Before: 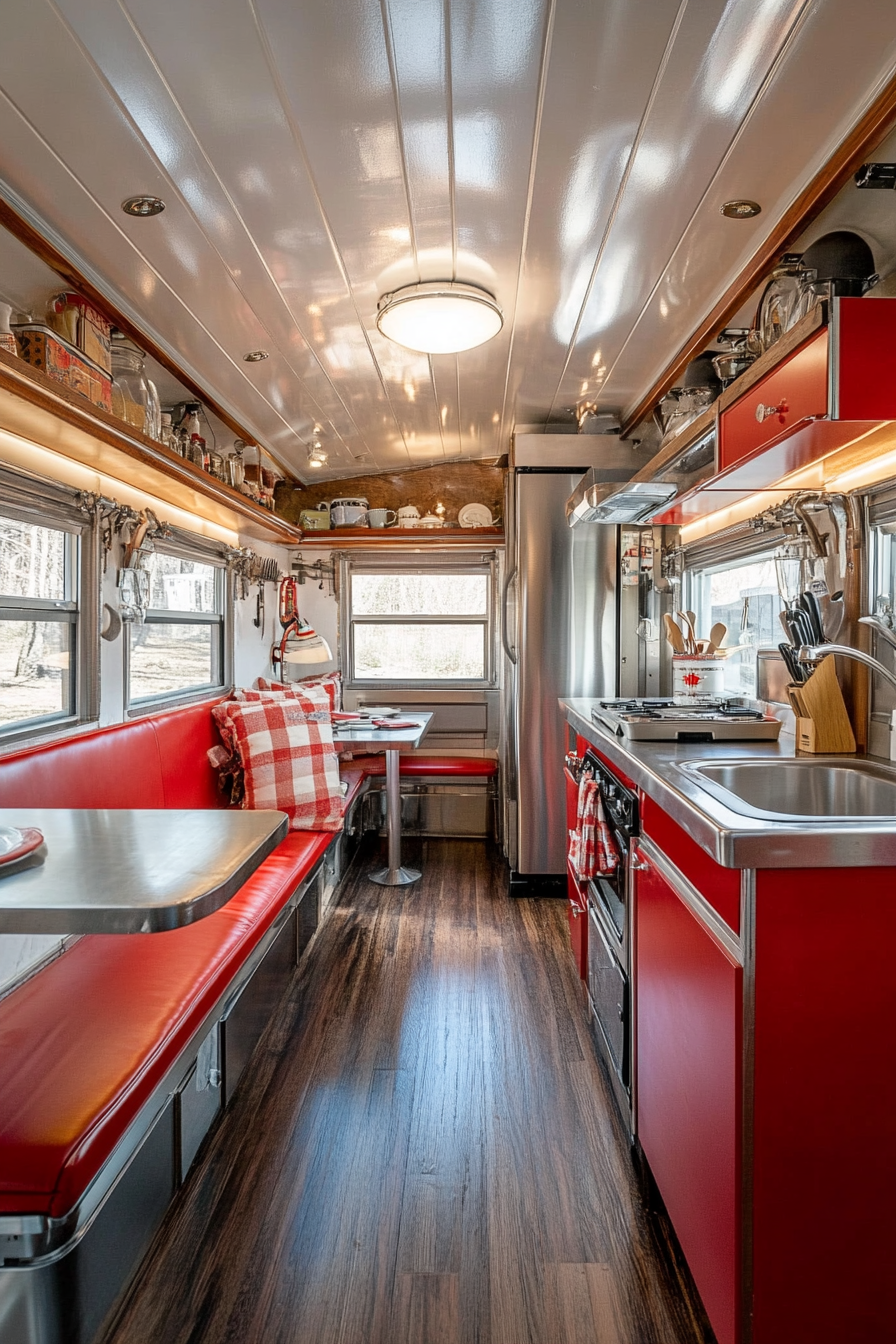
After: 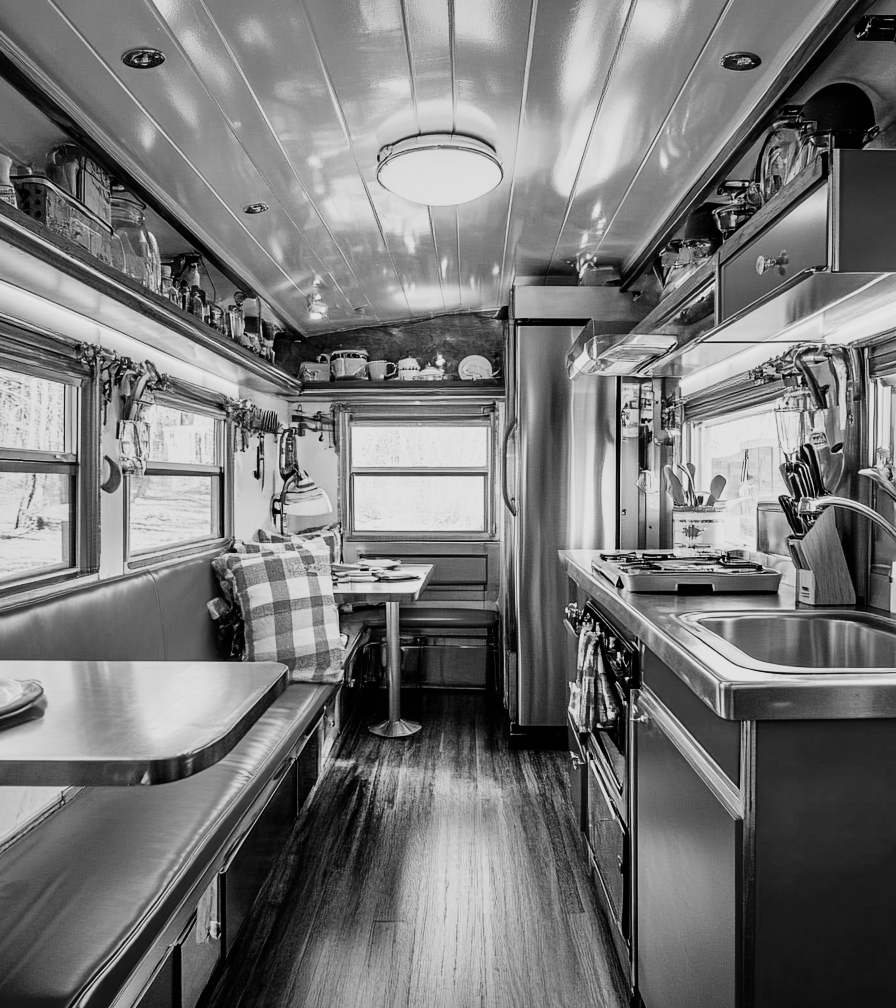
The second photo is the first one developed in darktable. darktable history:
crop: top 11.038%, bottom 13.962%
sigmoid: contrast 2, skew -0.2, preserve hue 0%, red attenuation 0.1, red rotation 0.035, green attenuation 0.1, green rotation -0.017, blue attenuation 0.15, blue rotation -0.052, base primaries Rec2020
shadows and highlights: white point adjustment 0.1, highlights -70, soften with gaussian
monochrome: a 32, b 64, size 2.3
